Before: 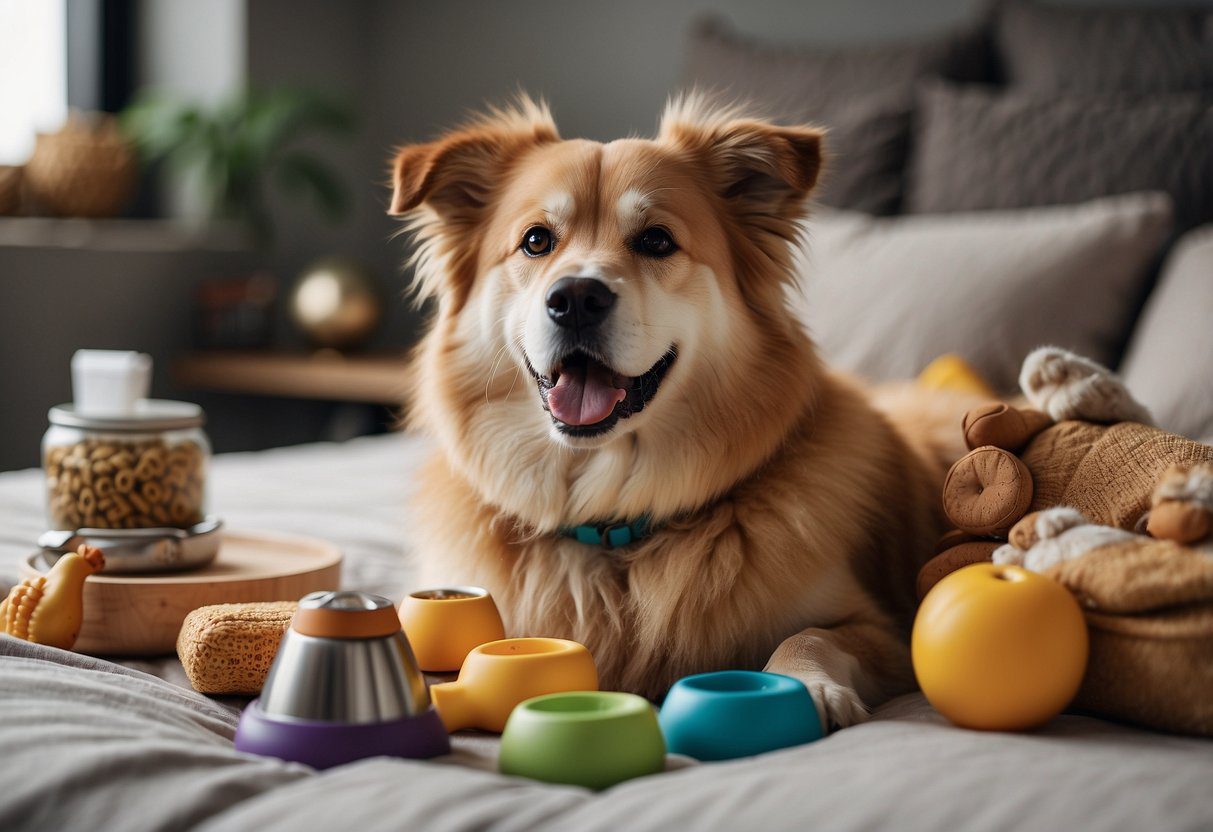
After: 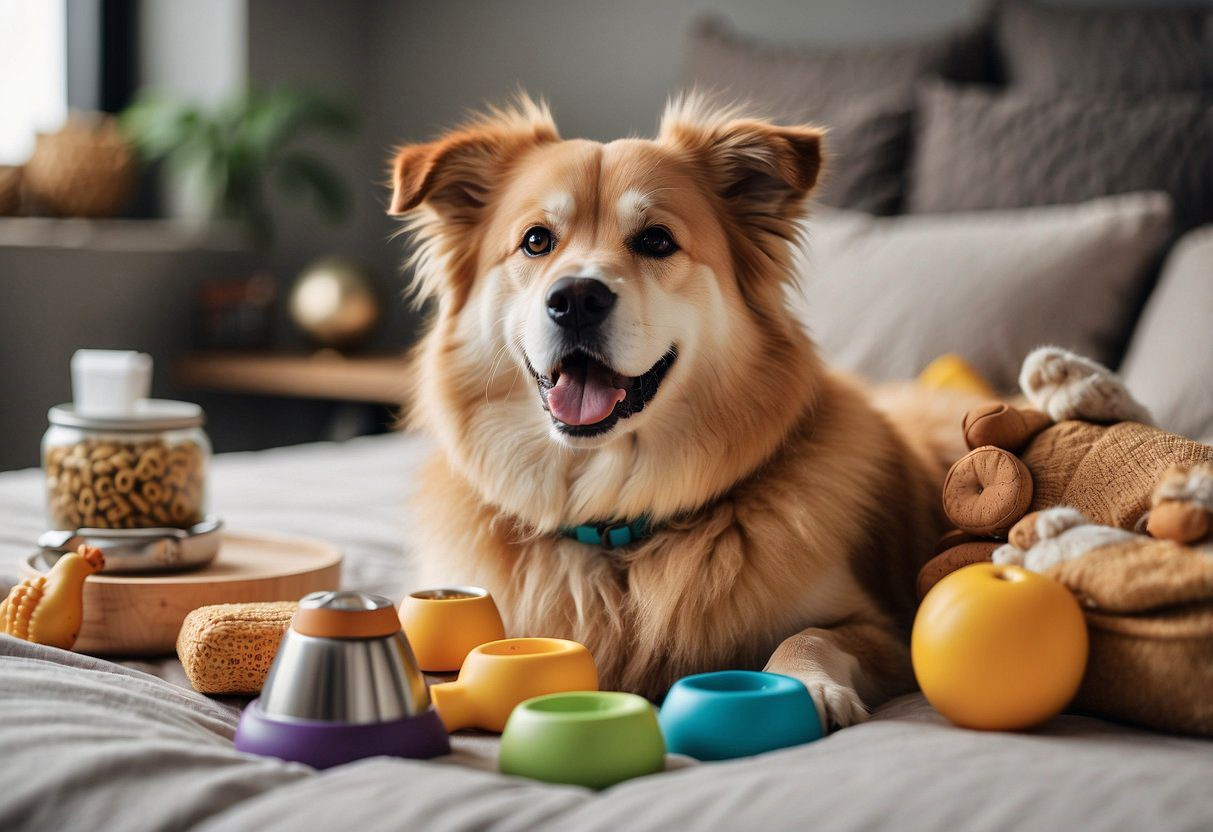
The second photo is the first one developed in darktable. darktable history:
tone equalizer: -8 EV 0.001 EV, -7 EV -0.004 EV, -6 EV 0.009 EV, -5 EV 0.032 EV, -4 EV 0.276 EV, -3 EV 0.644 EV, -2 EV 0.584 EV, -1 EV 0.187 EV, +0 EV 0.024 EV
